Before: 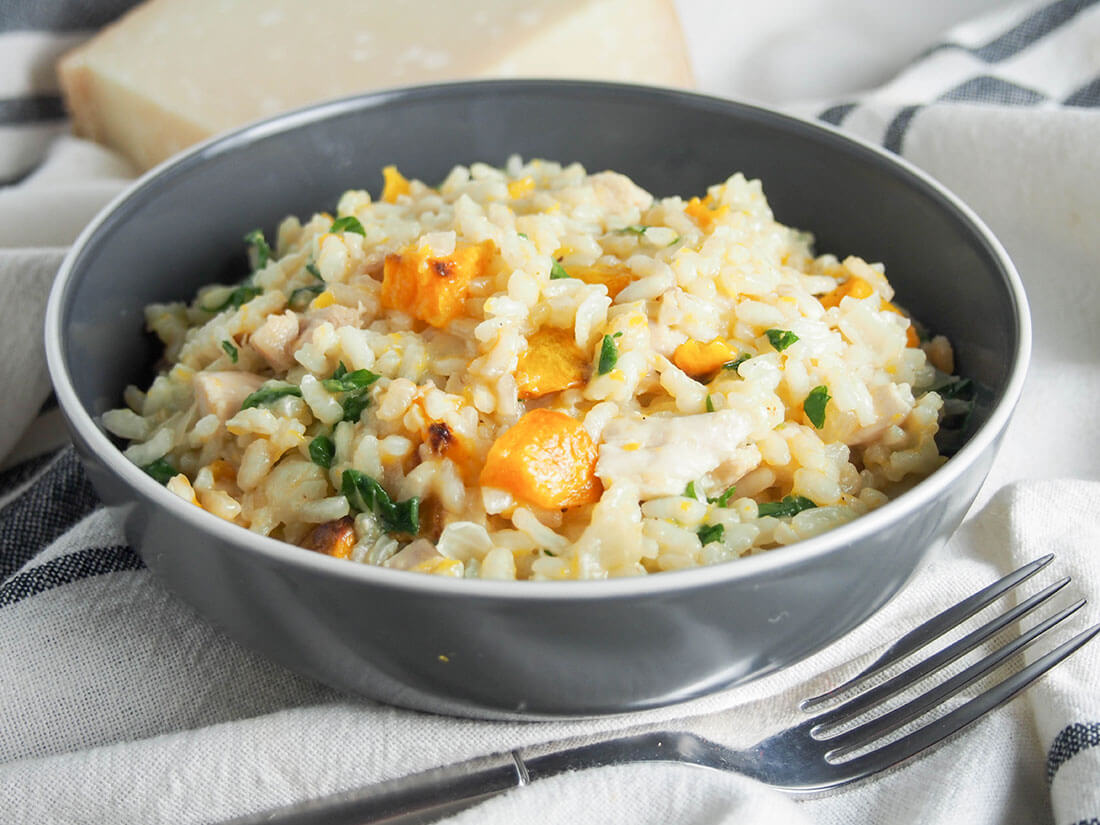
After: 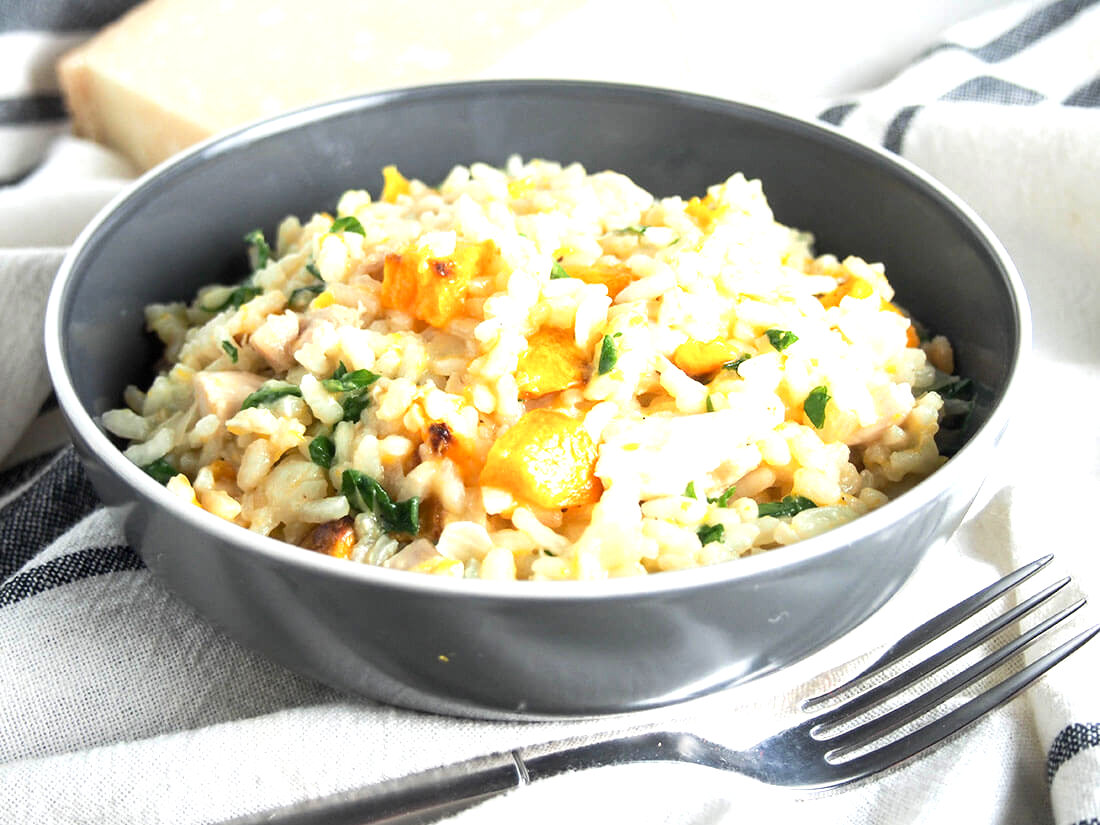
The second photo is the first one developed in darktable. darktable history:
exposure: black level correction 0.001, exposure 0.5 EV, compensate exposure bias true, compensate highlight preservation false
tone equalizer: -8 EV -0.417 EV, -7 EV -0.389 EV, -6 EV -0.333 EV, -5 EV -0.222 EV, -3 EV 0.222 EV, -2 EV 0.333 EV, -1 EV 0.389 EV, +0 EV 0.417 EV, edges refinement/feathering 500, mask exposure compensation -1.57 EV, preserve details no
